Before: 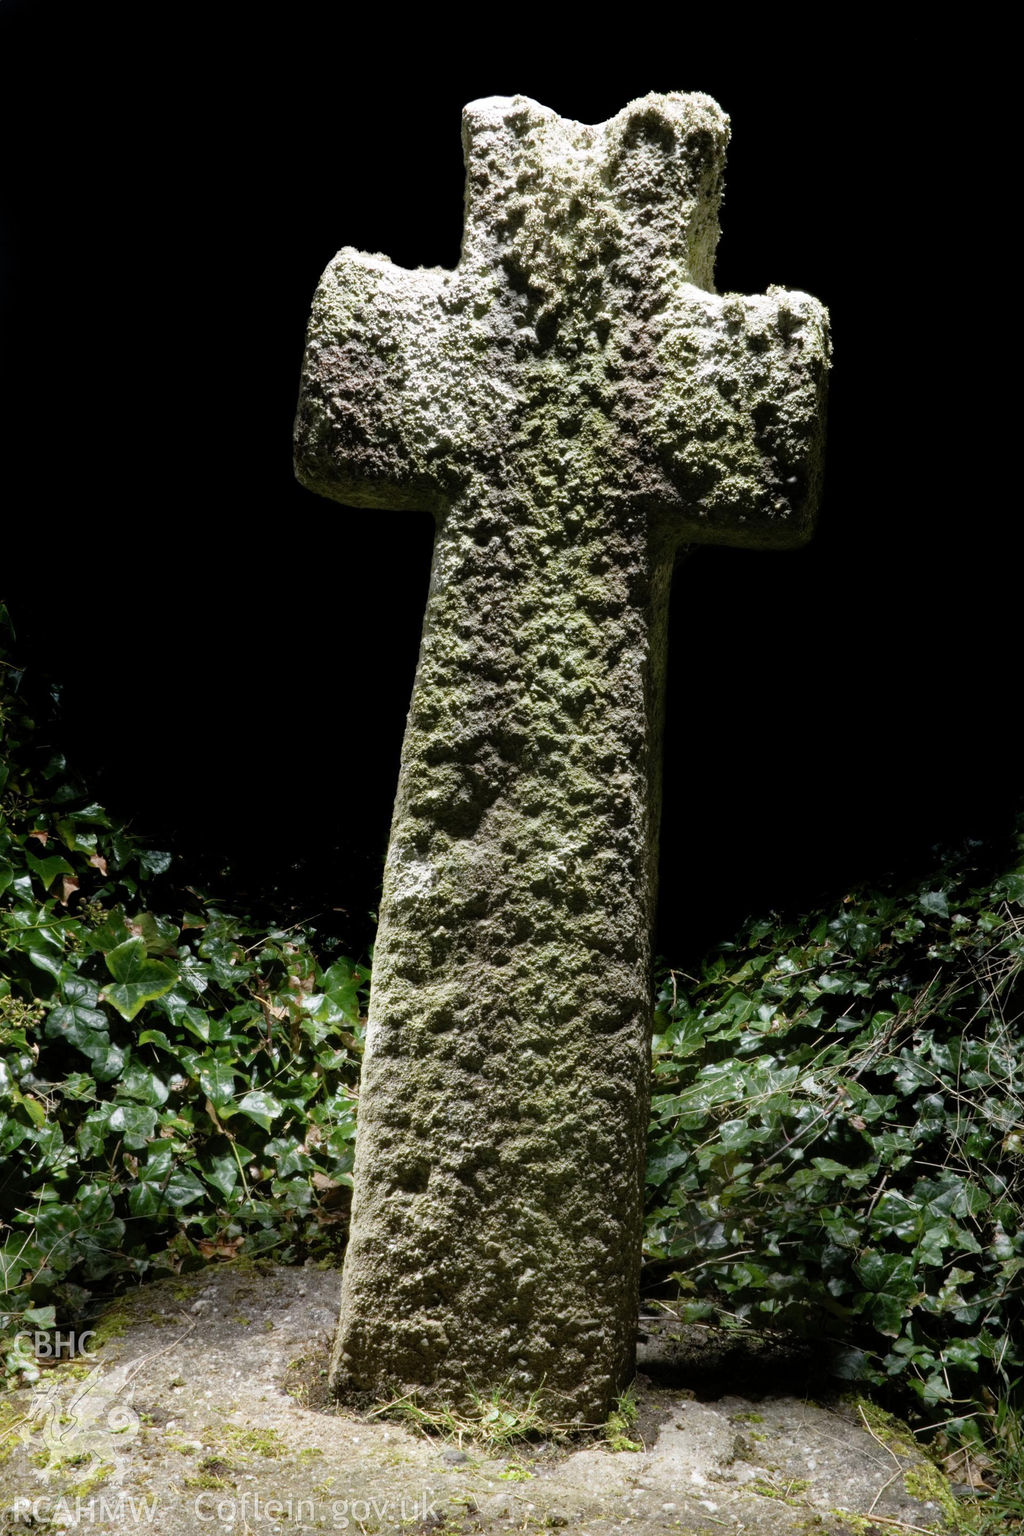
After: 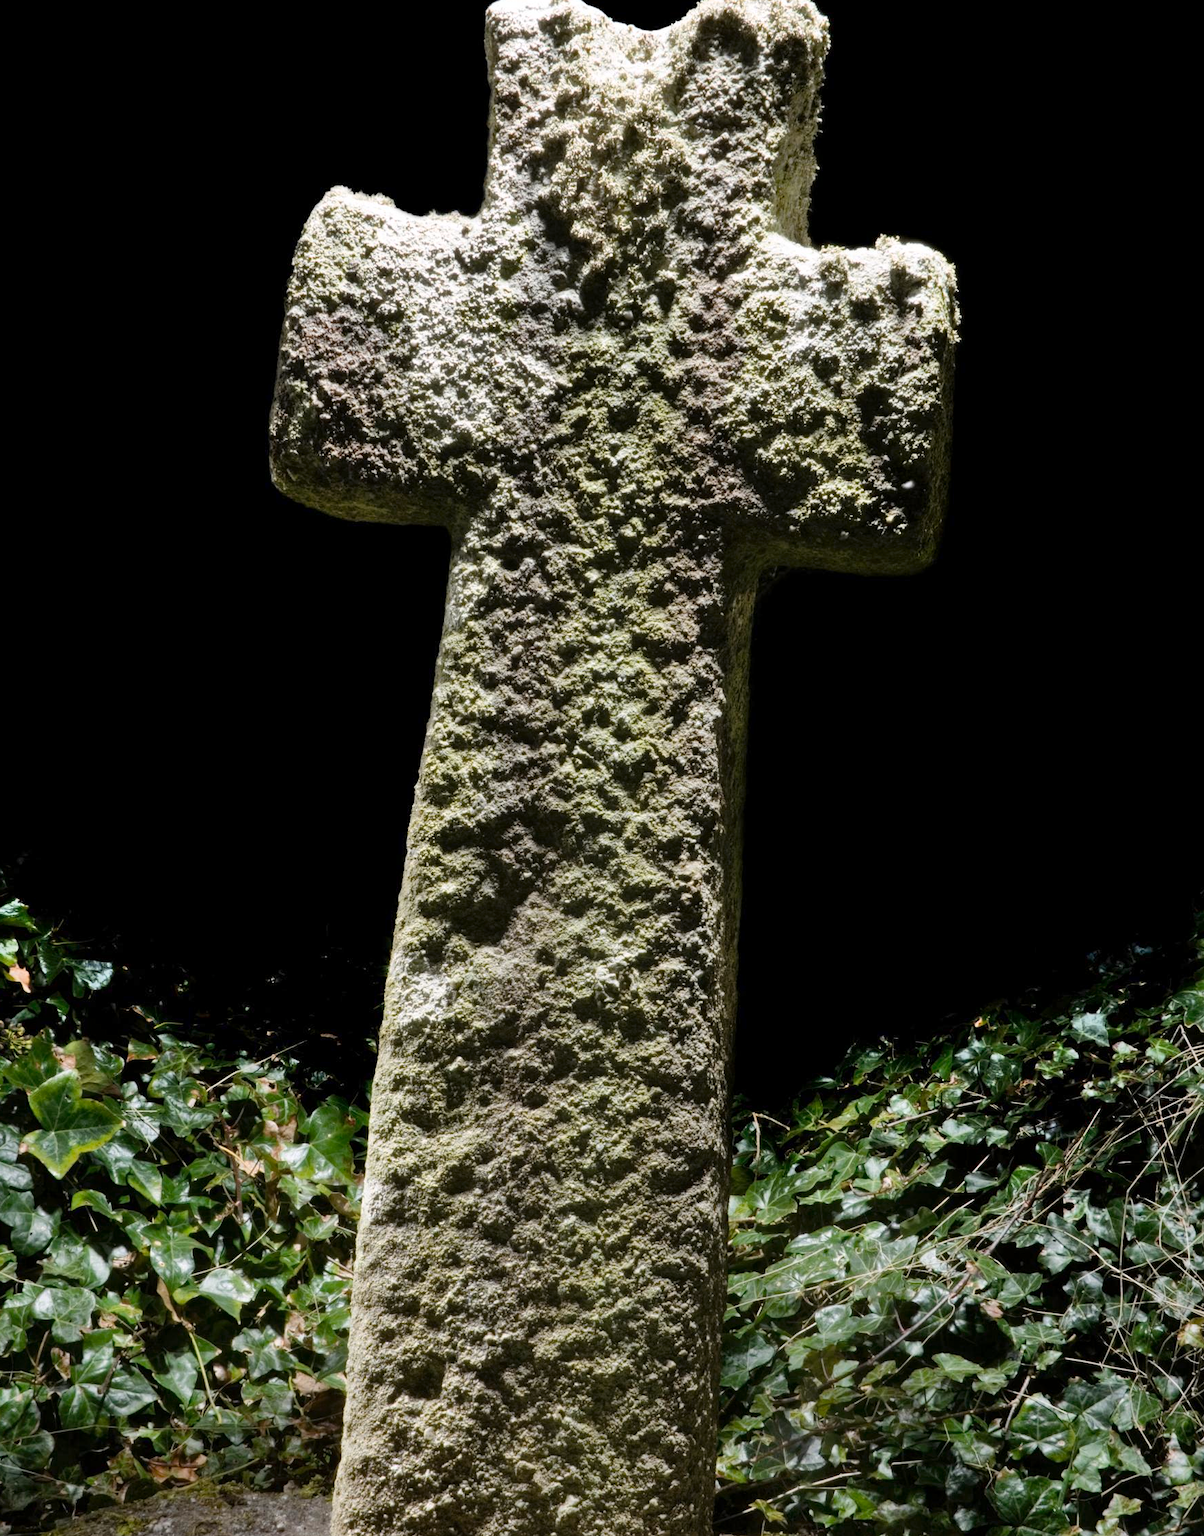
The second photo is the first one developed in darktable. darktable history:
shadows and highlights: soften with gaussian
crop: left 8.167%, top 6.627%, bottom 15.295%
